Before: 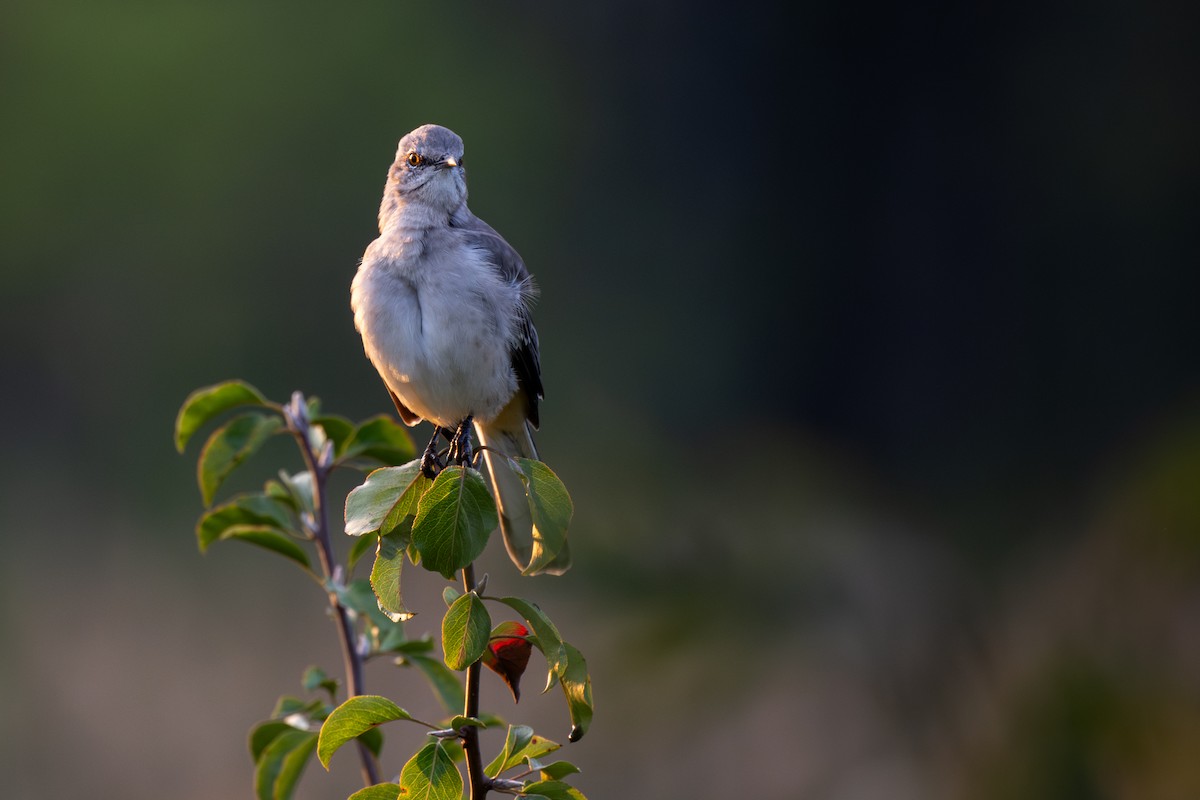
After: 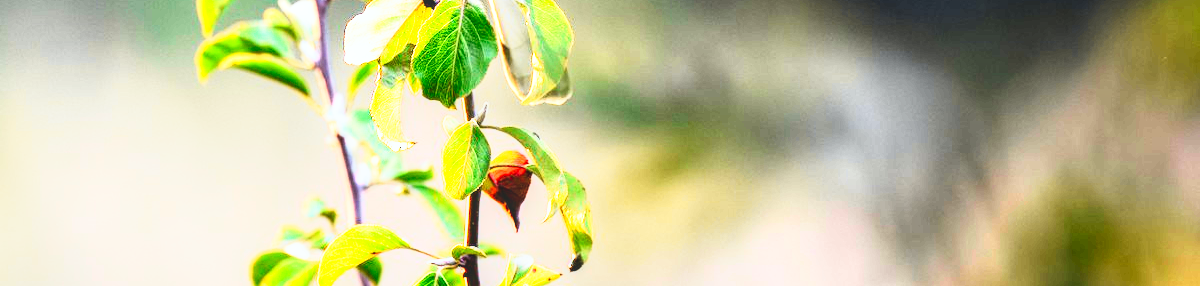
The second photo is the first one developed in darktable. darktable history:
base curve: curves: ch0 [(0, 0) (0.007, 0.004) (0.027, 0.03) (0.046, 0.07) (0.207, 0.54) (0.442, 0.872) (0.673, 0.972) (1, 1)], preserve colors none
local contrast: on, module defaults
tone curve: curves: ch0 [(0, 0.074) (0.129, 0.136) (0.285, 0.301) (0.689, 0.764) (0.854, 0.926) (0.987, 0.977)]; ch1 [(0, 0) (0.337, 0.249) (0.434, 0.437) (0.485, 0.491) (0.515, 0.495) (0.566, 0.57) (0.625, 0.625) (0.764, 0.806) (1, 1)]; ch2 [(0, 0) (0.314, 0.301) (0.401, 0.411) (0.505, 0.499) (0.54, 0.54) (0.608, 0.613) (0.706, 0.735) (1, 1)], color space Lab, independent channels
crop and rotate: top 58.997%, bottom 5.231%
exposure: black level correction 0, exposure 1.2 EV, compensate highlight preservation false
contrast brightness saturation: contrast 0.237, brightness 0.256, saturation 0.38
color correction: highlights b* 0.01, saturation 0.781
tone equalizer: on, module defaults
